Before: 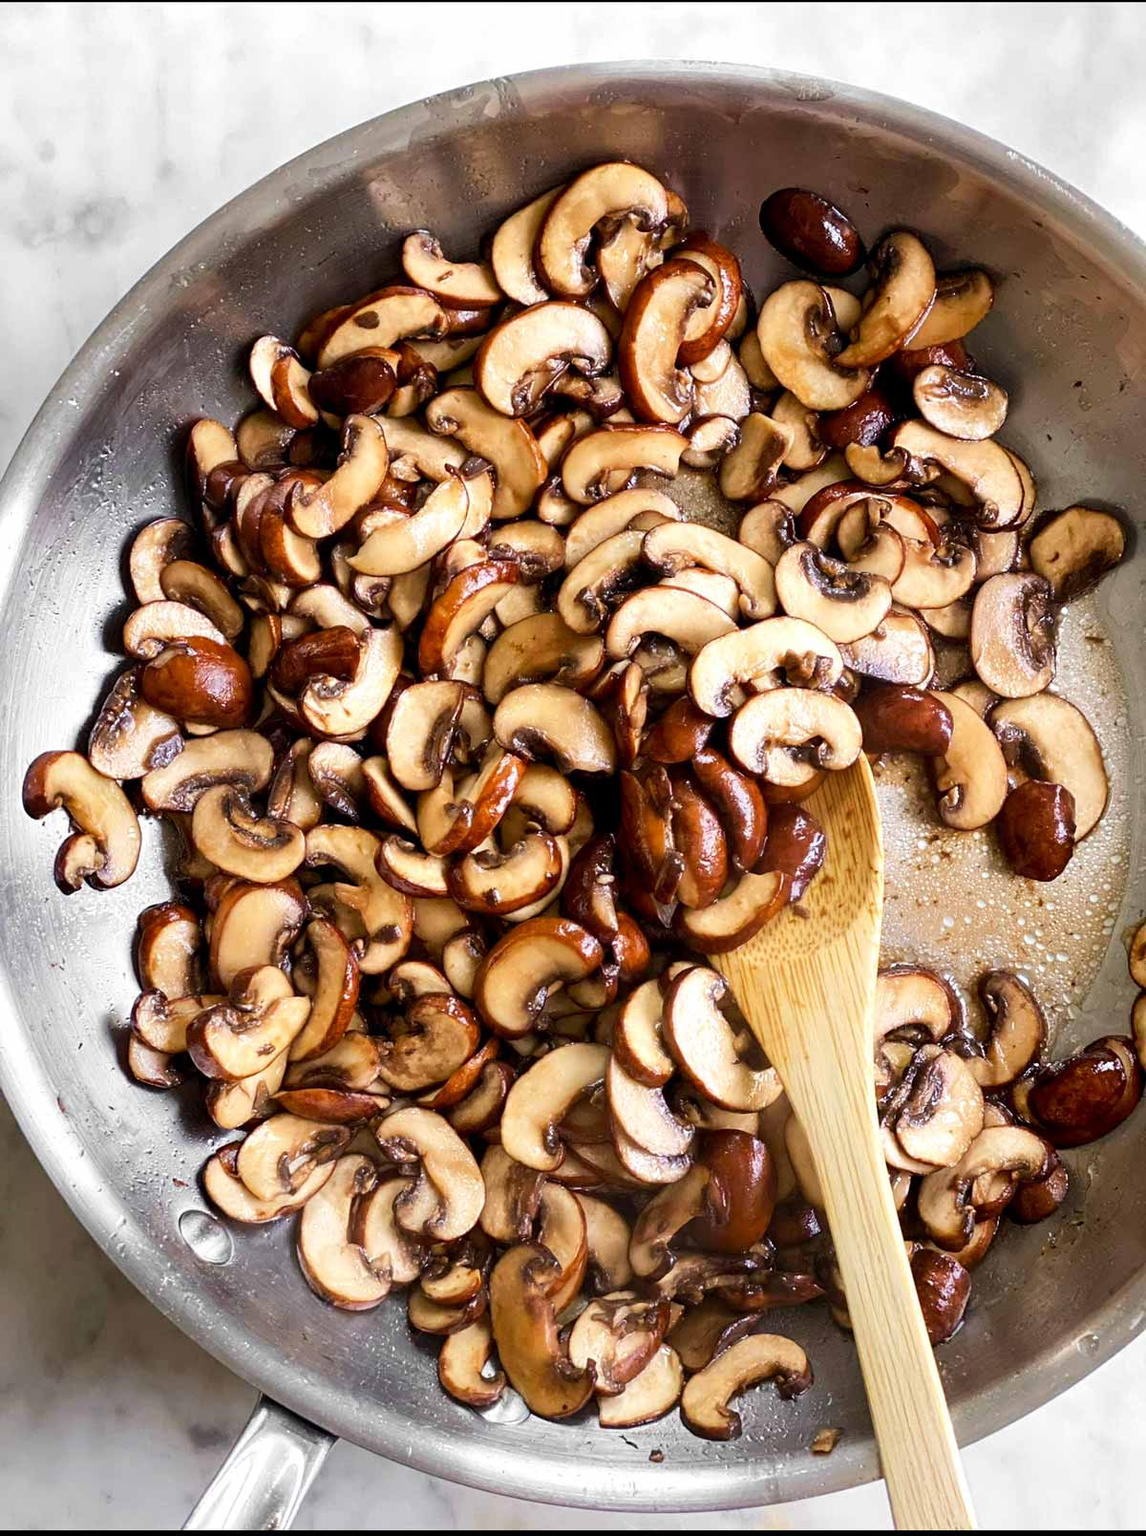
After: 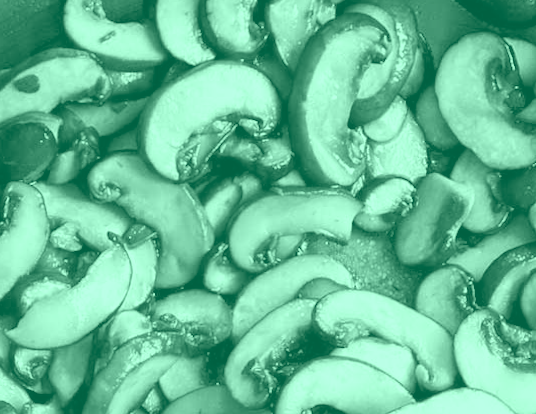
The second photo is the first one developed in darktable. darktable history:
crop: left 28.64%, top 16.832%, right 26.637%, bottom 58.055%
colorize: hue 147.6°, saturation 65%, lightness 21.64%
rotate and perspective: lens shift (horizontal) -0.055, automatic cropping off
exposure: black level correction 0, exposure 0.95 EV, compensate exposure bias true, compensate highlight preservation false
